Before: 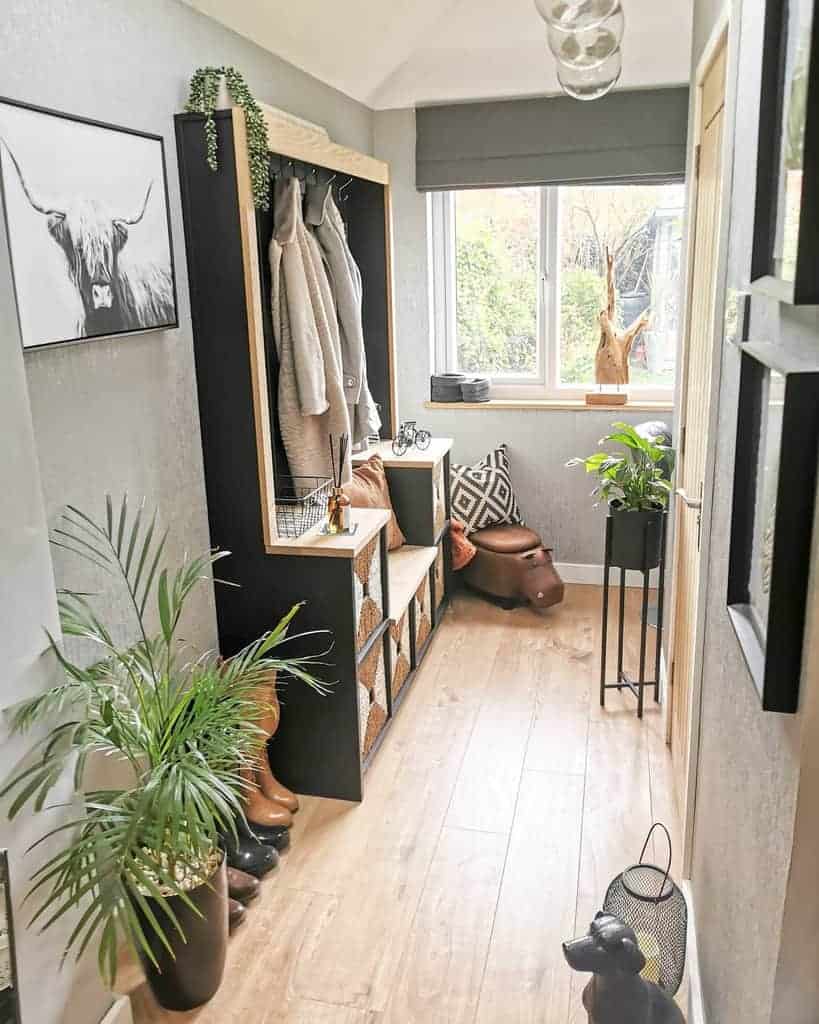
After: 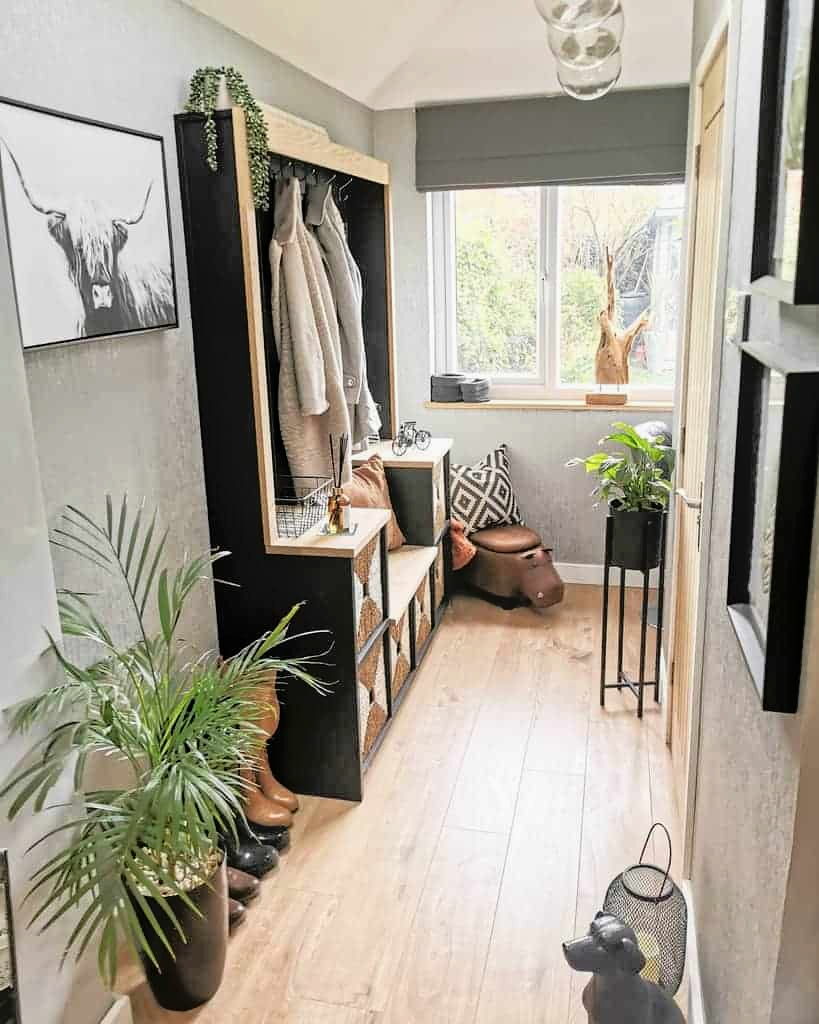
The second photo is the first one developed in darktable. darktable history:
tone equalizer: -8 EV -1.84 EV, -7 EV -1.19 EV, -6 EV -1.59 EV, edges refinement/feathering 500, mask exposure compensation -1.57 EV, preserve details no
